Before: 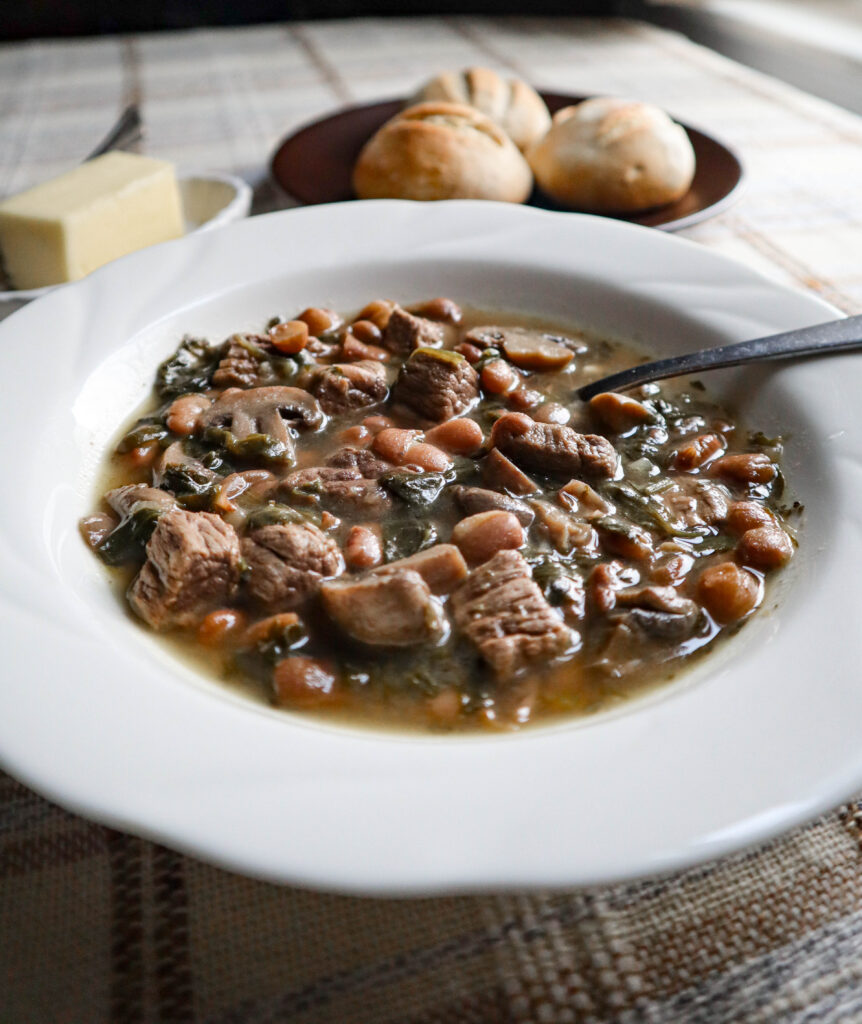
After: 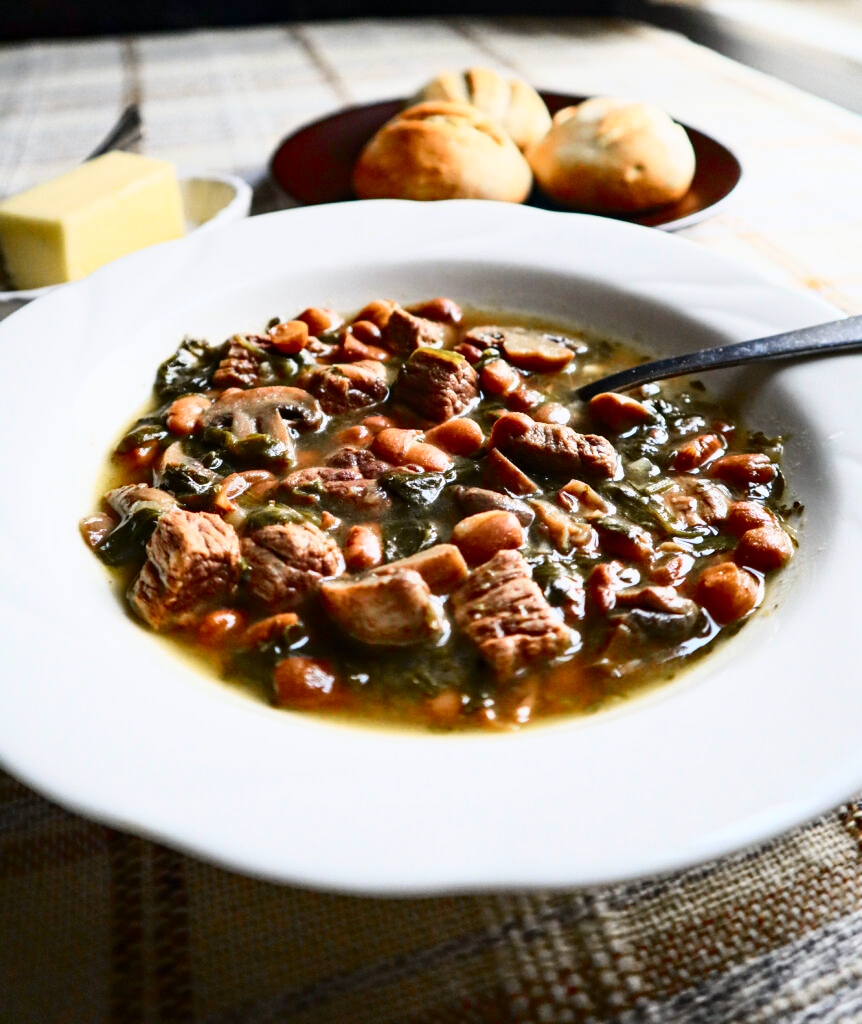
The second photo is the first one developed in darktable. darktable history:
tone curve: curves: ch0 [(0, 0) (0.187, 0.12) (0.384, 0.363) (0.577, 0.681) (0.735, 0.881) (0.864, 0.959) (1, 0.987)]; ch1 [(0, 0) (0.402, 0.36) (0.476, 0.466) (0.501, 0.501) (0.518, 0.514) (0.564, 0.614) (0.614, 0.664) (0.741, 0.829) (1, 1)]; ch2 [(0, 0) (0.429, 0.387) (0.483, 0.481) (0.503, 0.501) (0.522, 0.533) (0.564, 0.605) (0.615, 0.697) (0.702, 0.774) (1, 0.895)], color space Lab, independent channels
